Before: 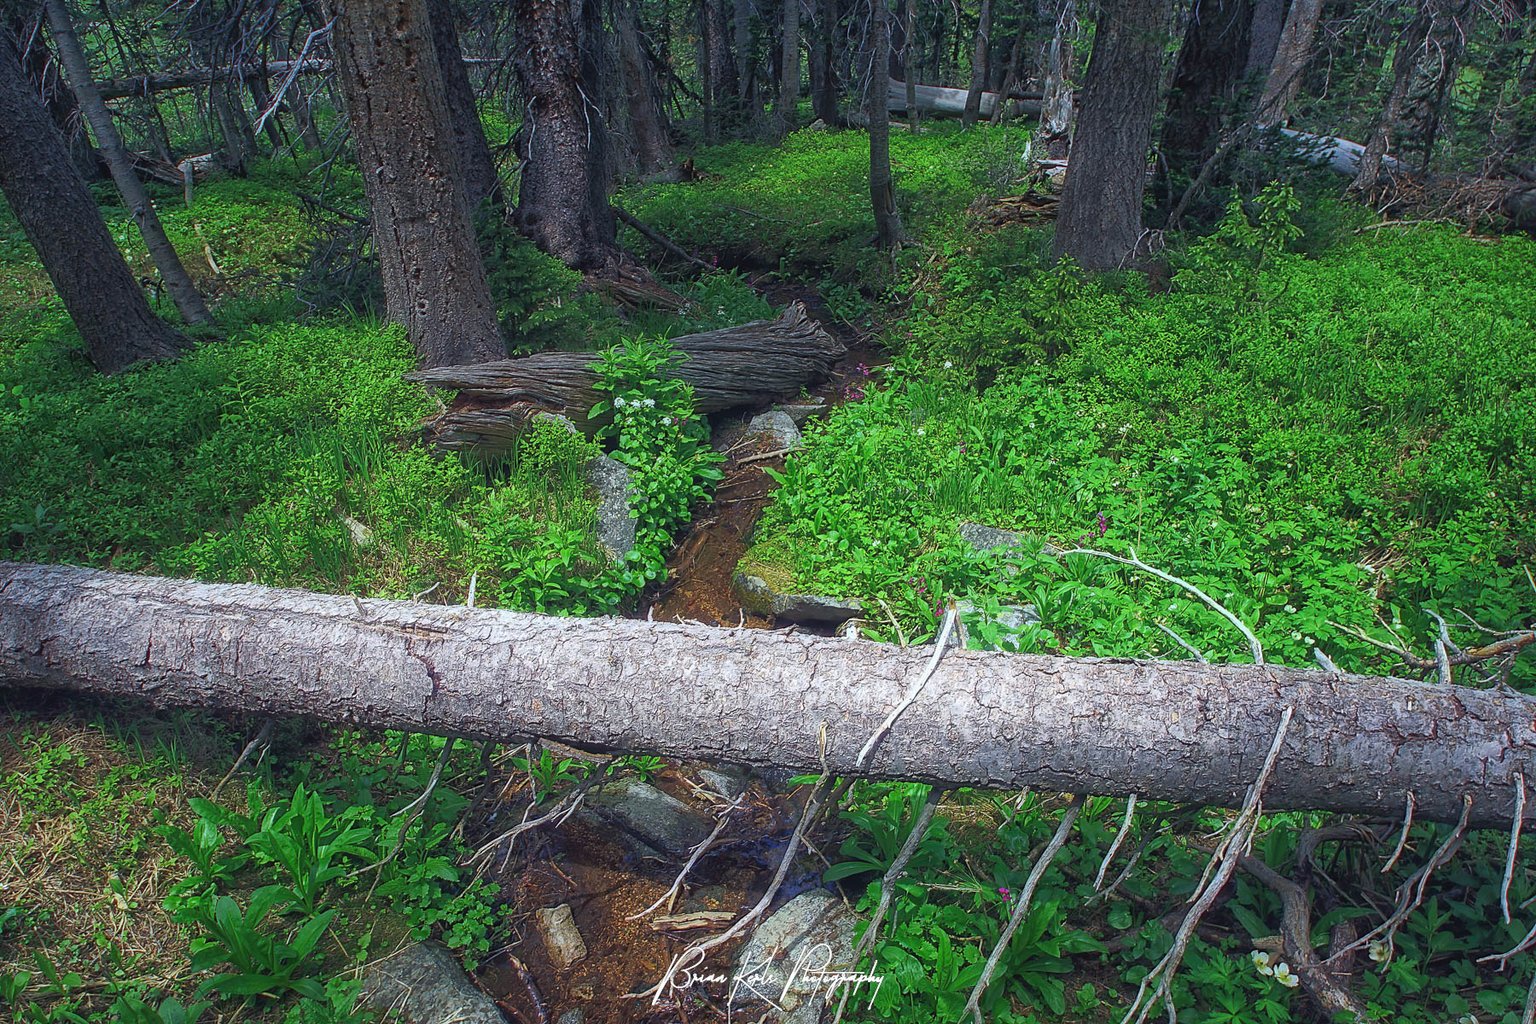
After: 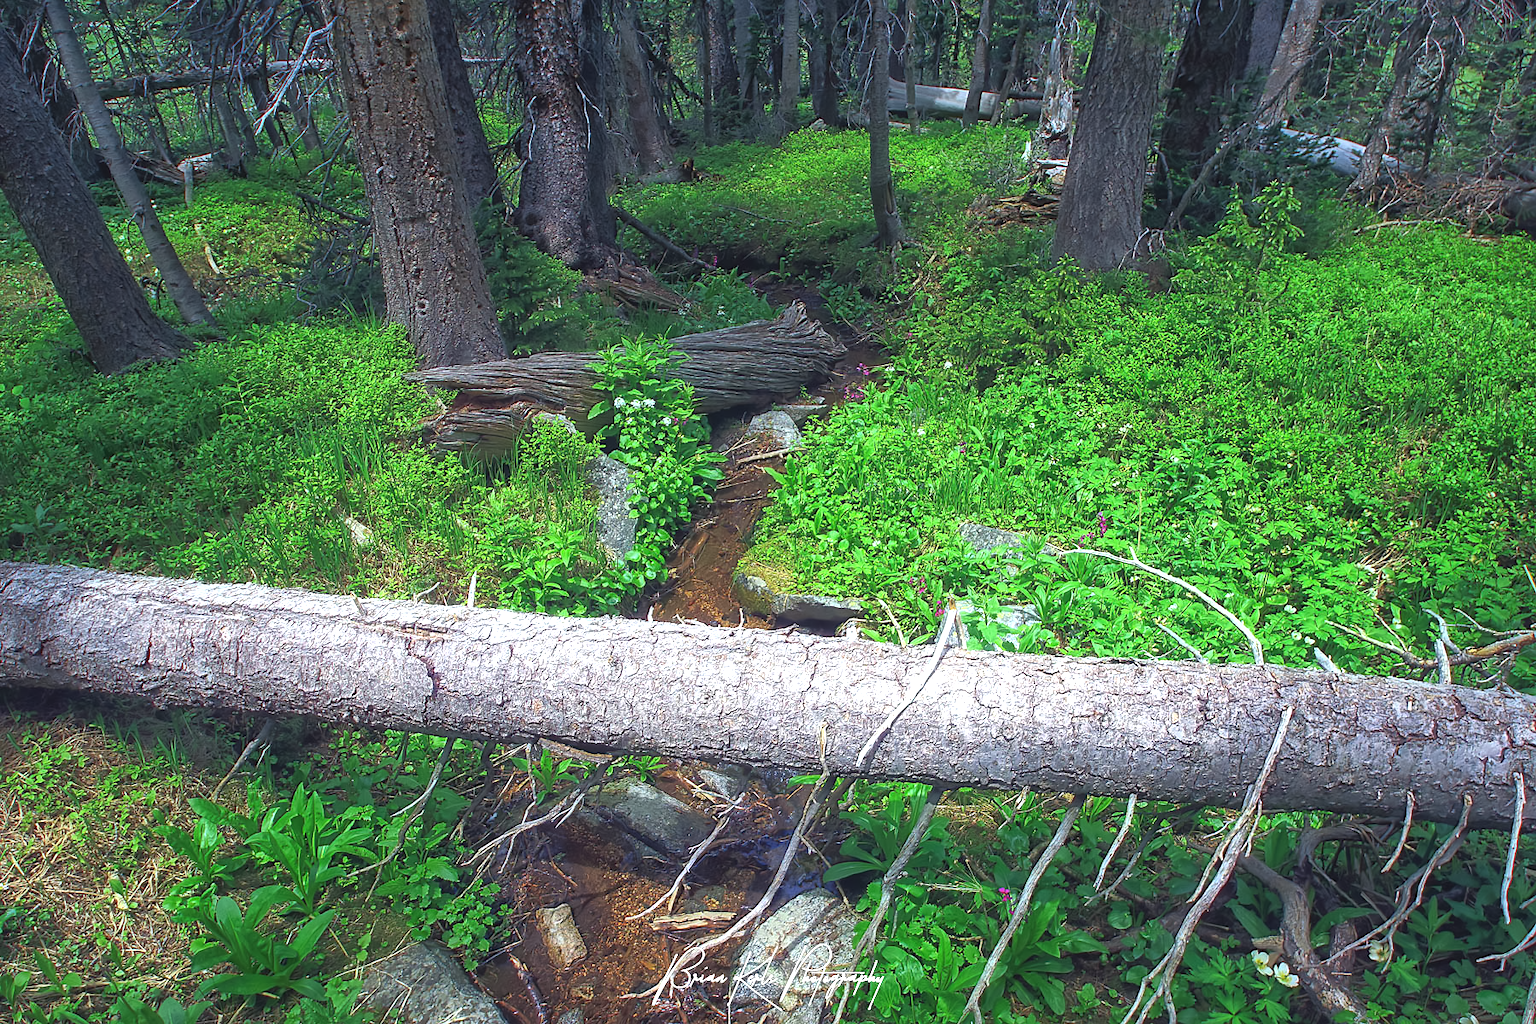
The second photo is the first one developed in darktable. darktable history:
exposure: exposure 0.7 EV, compensate highlight preservation false
astrophoto denoise: on, module defaults | blend: blend mode normal, opacity 50%; mask: uniform (no mask)
